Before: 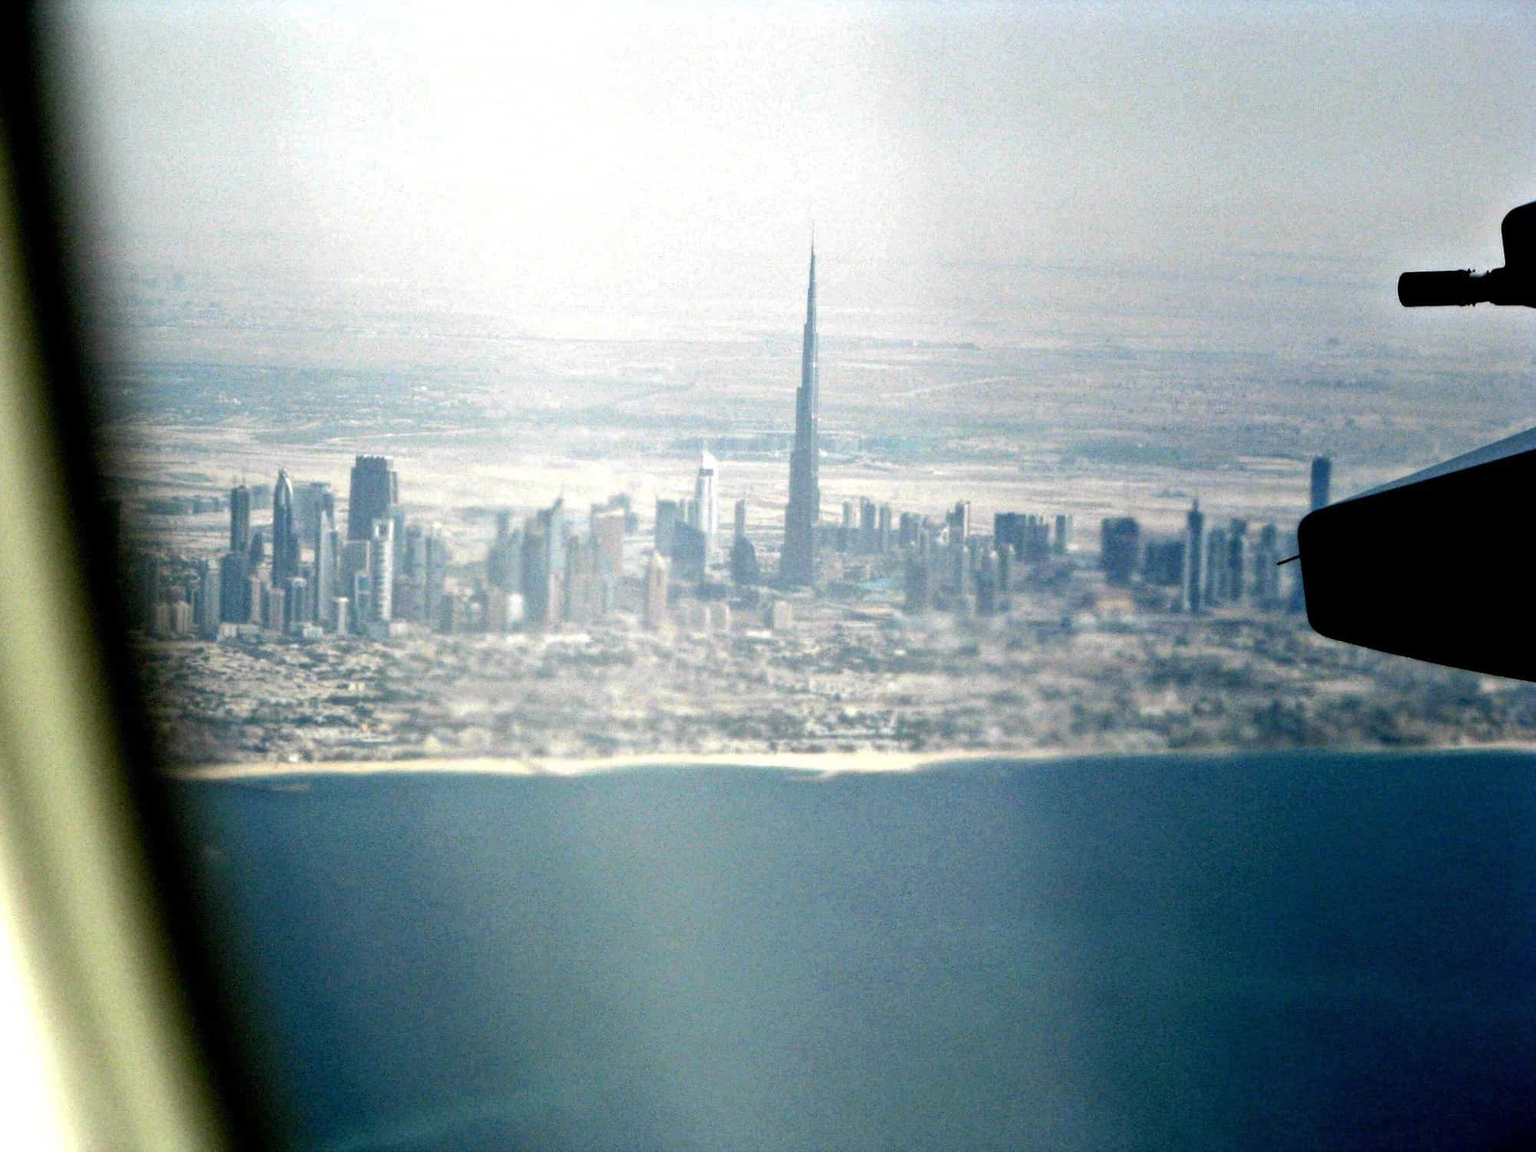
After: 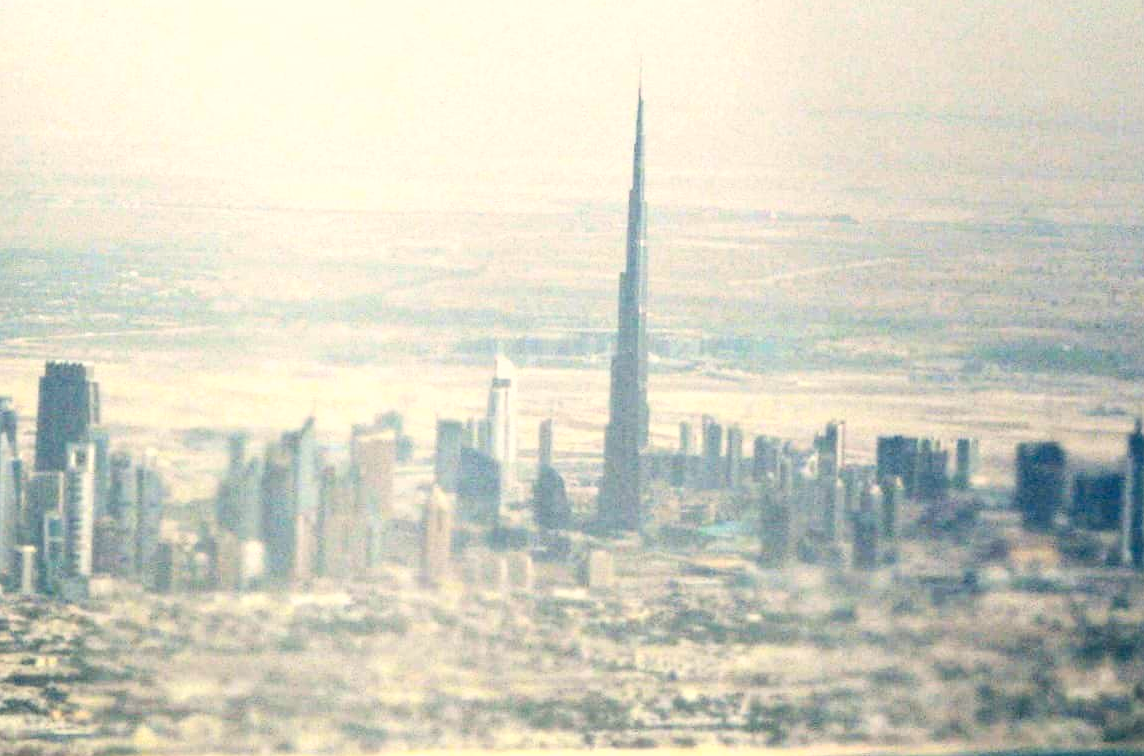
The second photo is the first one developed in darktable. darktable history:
contrast brightness saturation: contrast 0.18, saturation 0.3
color calibration: x 0.329, y 0.345, temperature 5633 K
crop: left 20.932%, top 15.471%, right 21.848%, bottom 34.081%
exposure: exposure 0.02 EV, compensate highlight preservation false
